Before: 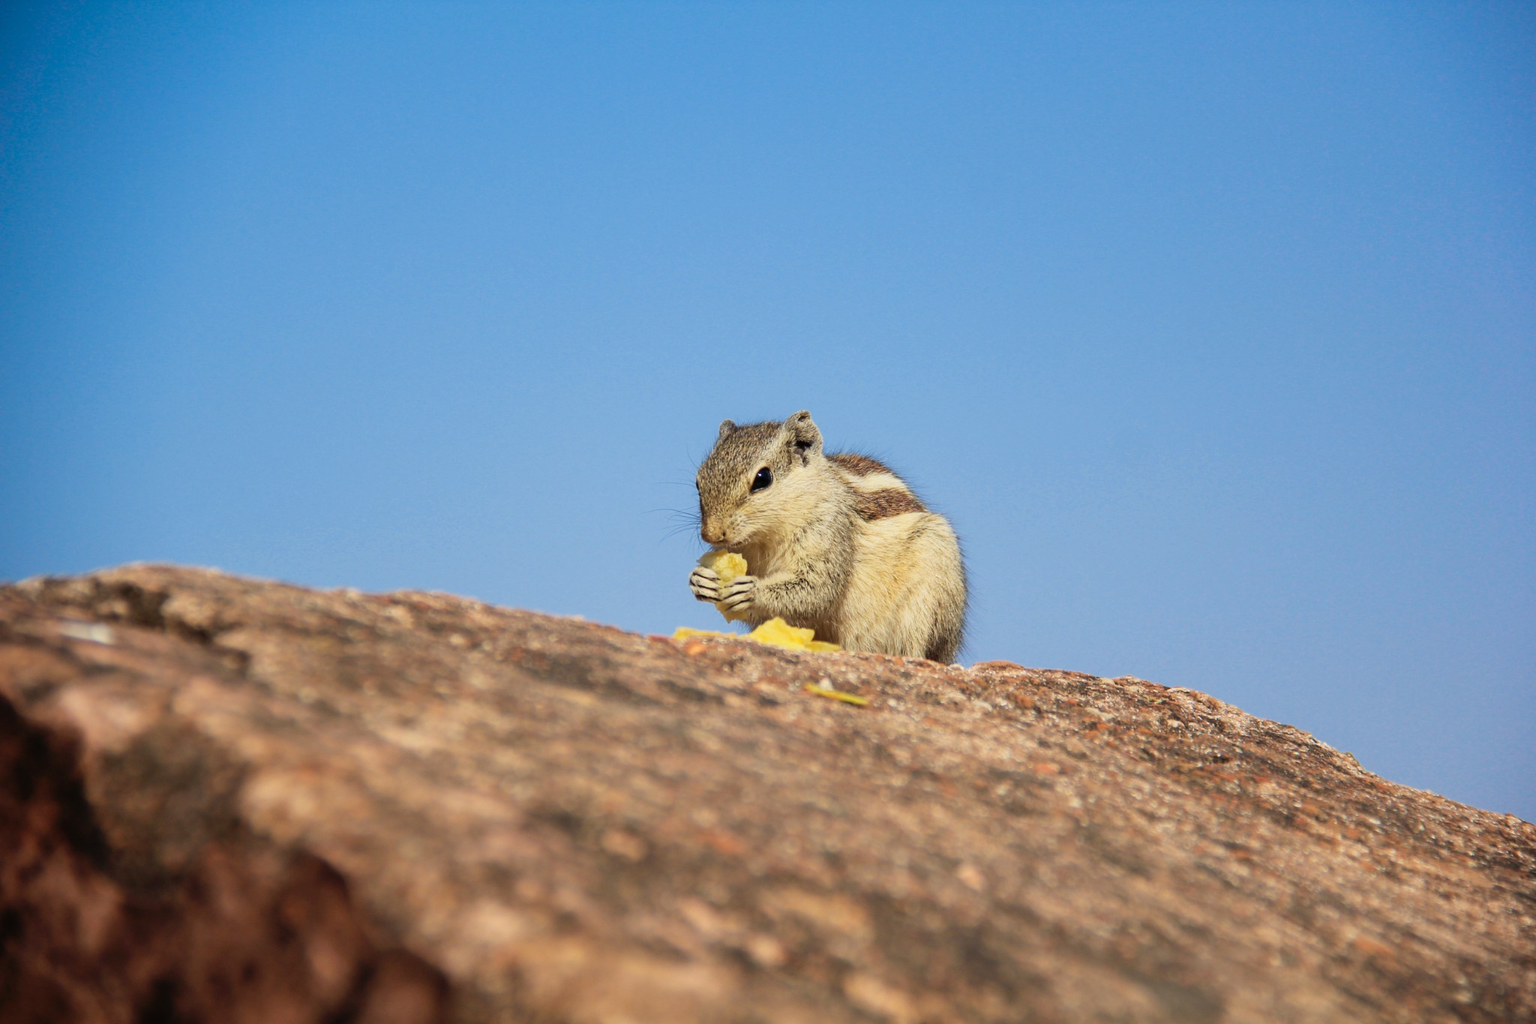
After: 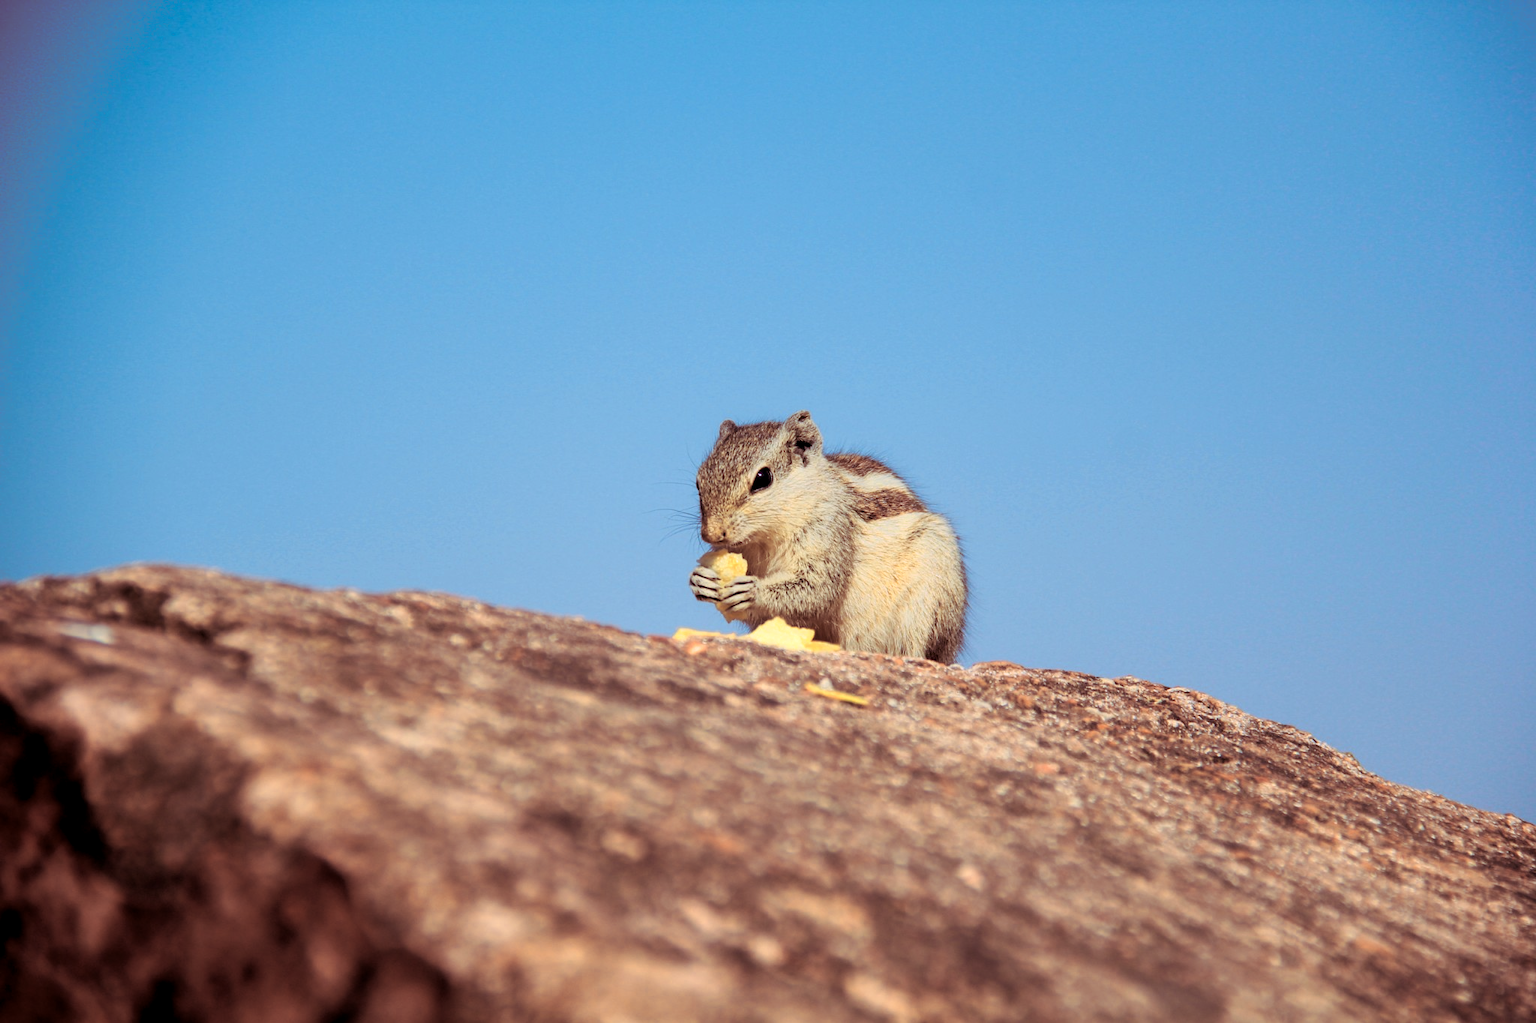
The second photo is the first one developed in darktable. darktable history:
color zones: curves: ch0 [(0.018, 0.548) (0.197, 0.654) (0.425, 0.447) (0.605, 0.658) (0.732, 0.579)]; ch1 [(0.105, 0.531) (0.224, 0.531) (0.386, 0.39) (0.618, 0.456) (0.732, 0.456) (0.956, 0.421)]; ch2 [(0.039, 0.583) (0.215, 0.465) (0.399, 0.544) (0.465, 0.548) (0.614, 0.447) (0.724, 0.43) (0.882, 0.623) (0.956, 0.632)]
exposure: black level correction 0.006, exposure -0.226 EV, compensate highlight preservation false
split-toning: highlights › hue 298.8°, highlights › saturation 0.73, compress 41.76%
white balance: red 0.984, blue 1.059
